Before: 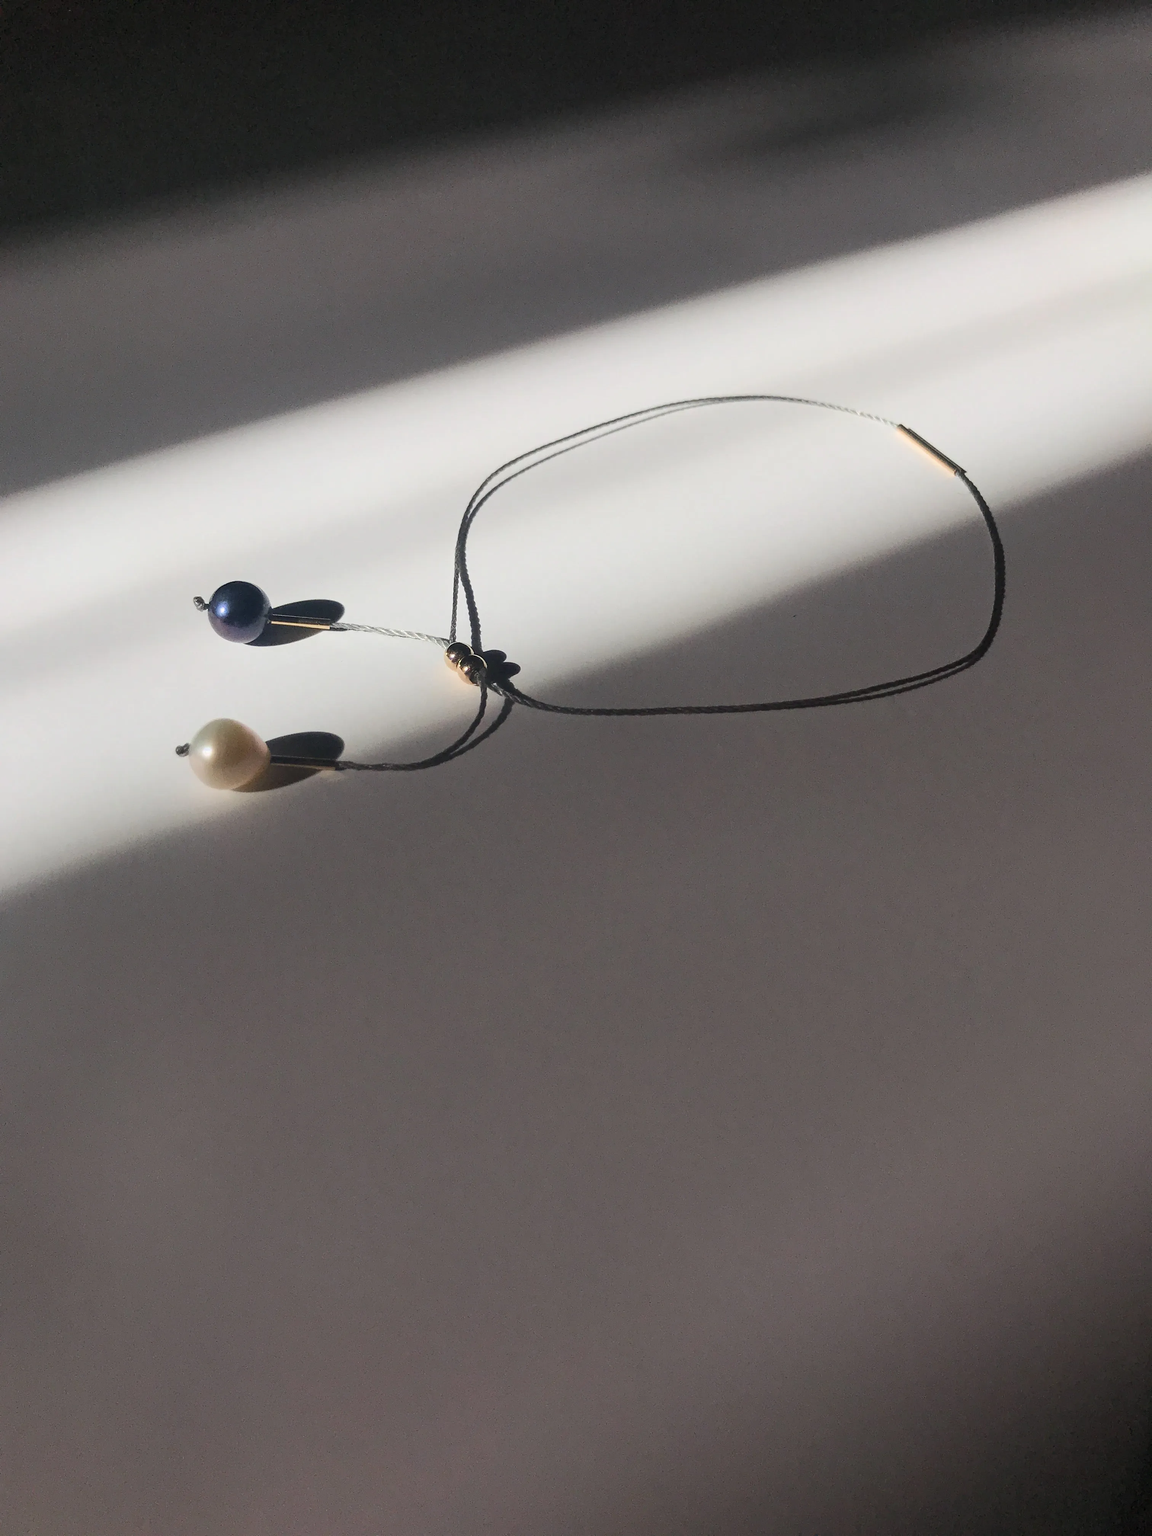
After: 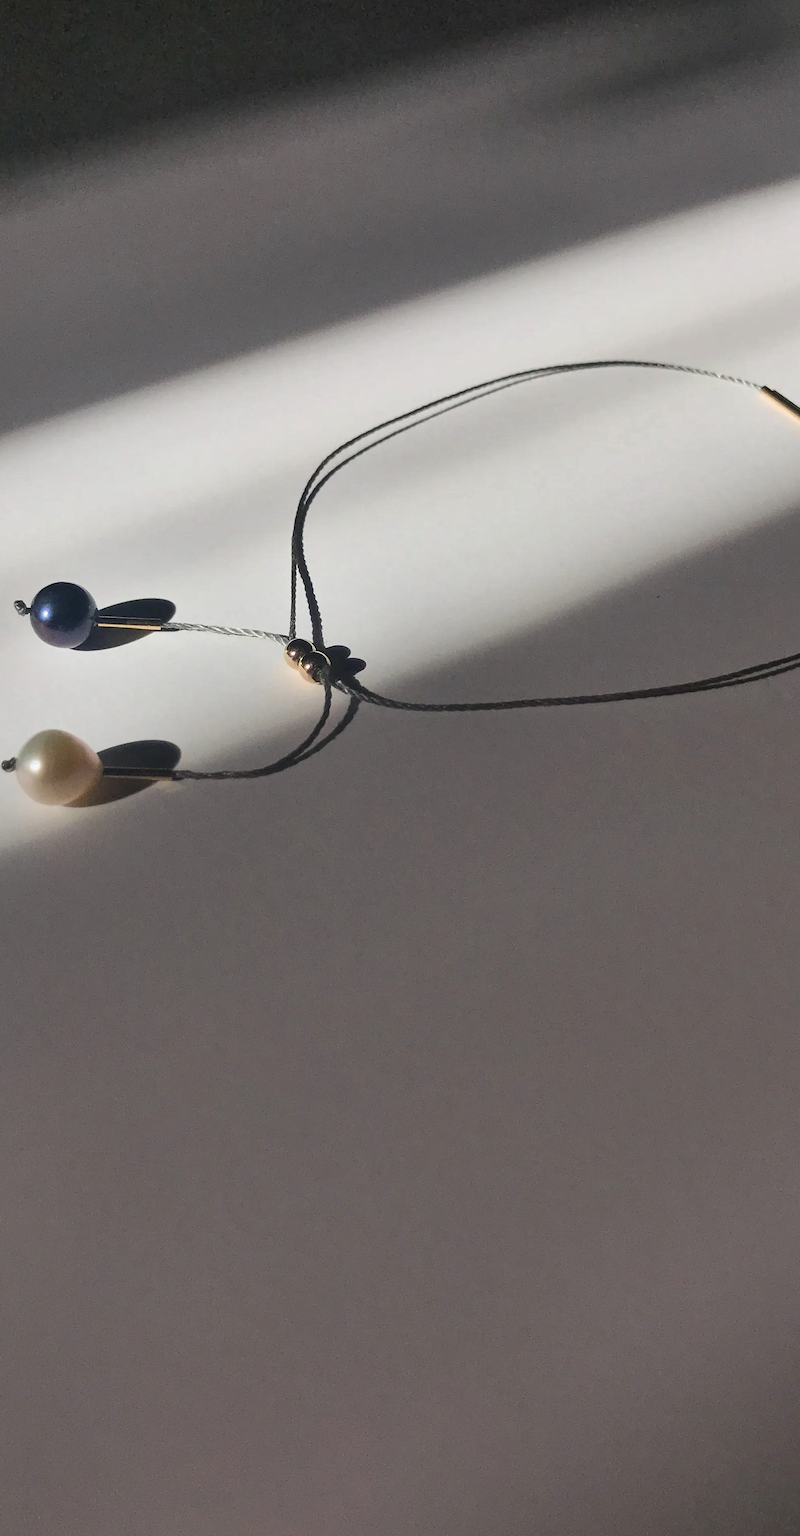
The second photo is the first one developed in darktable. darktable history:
crop and rotate: left 14.292%, right 19.041%
shadows and highlights: shadows color adjustment 97.66%, soften with gaussian
tone equalizer: -8 EV -1.84 EV, -7 EV -1.16 EV, -6 EV -1.62 EV, smoothing diameter 25%, edges refinement/feathering 10, preserve details guided filter
rotate and perspective: rotation -2.12°, lens shift (vertical) 0.009, lens shift (horizontal) -0.008, automatic cropping original format, crop left 0.036, crop right 0.964, crop top 0.05, crop bottom 0.959
